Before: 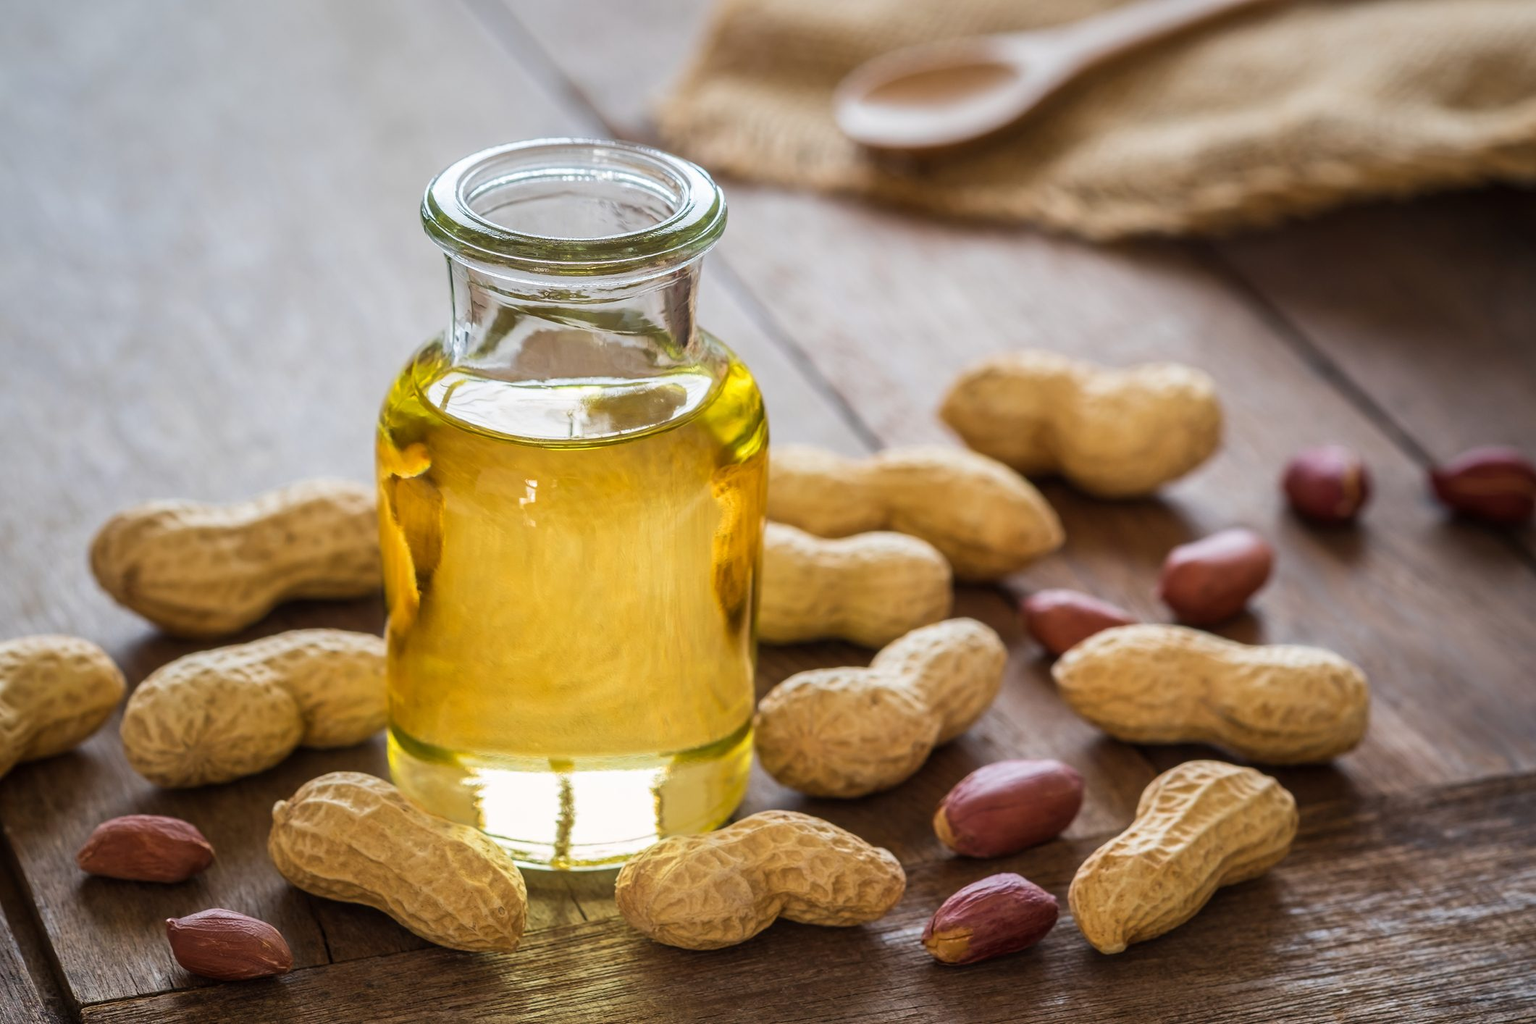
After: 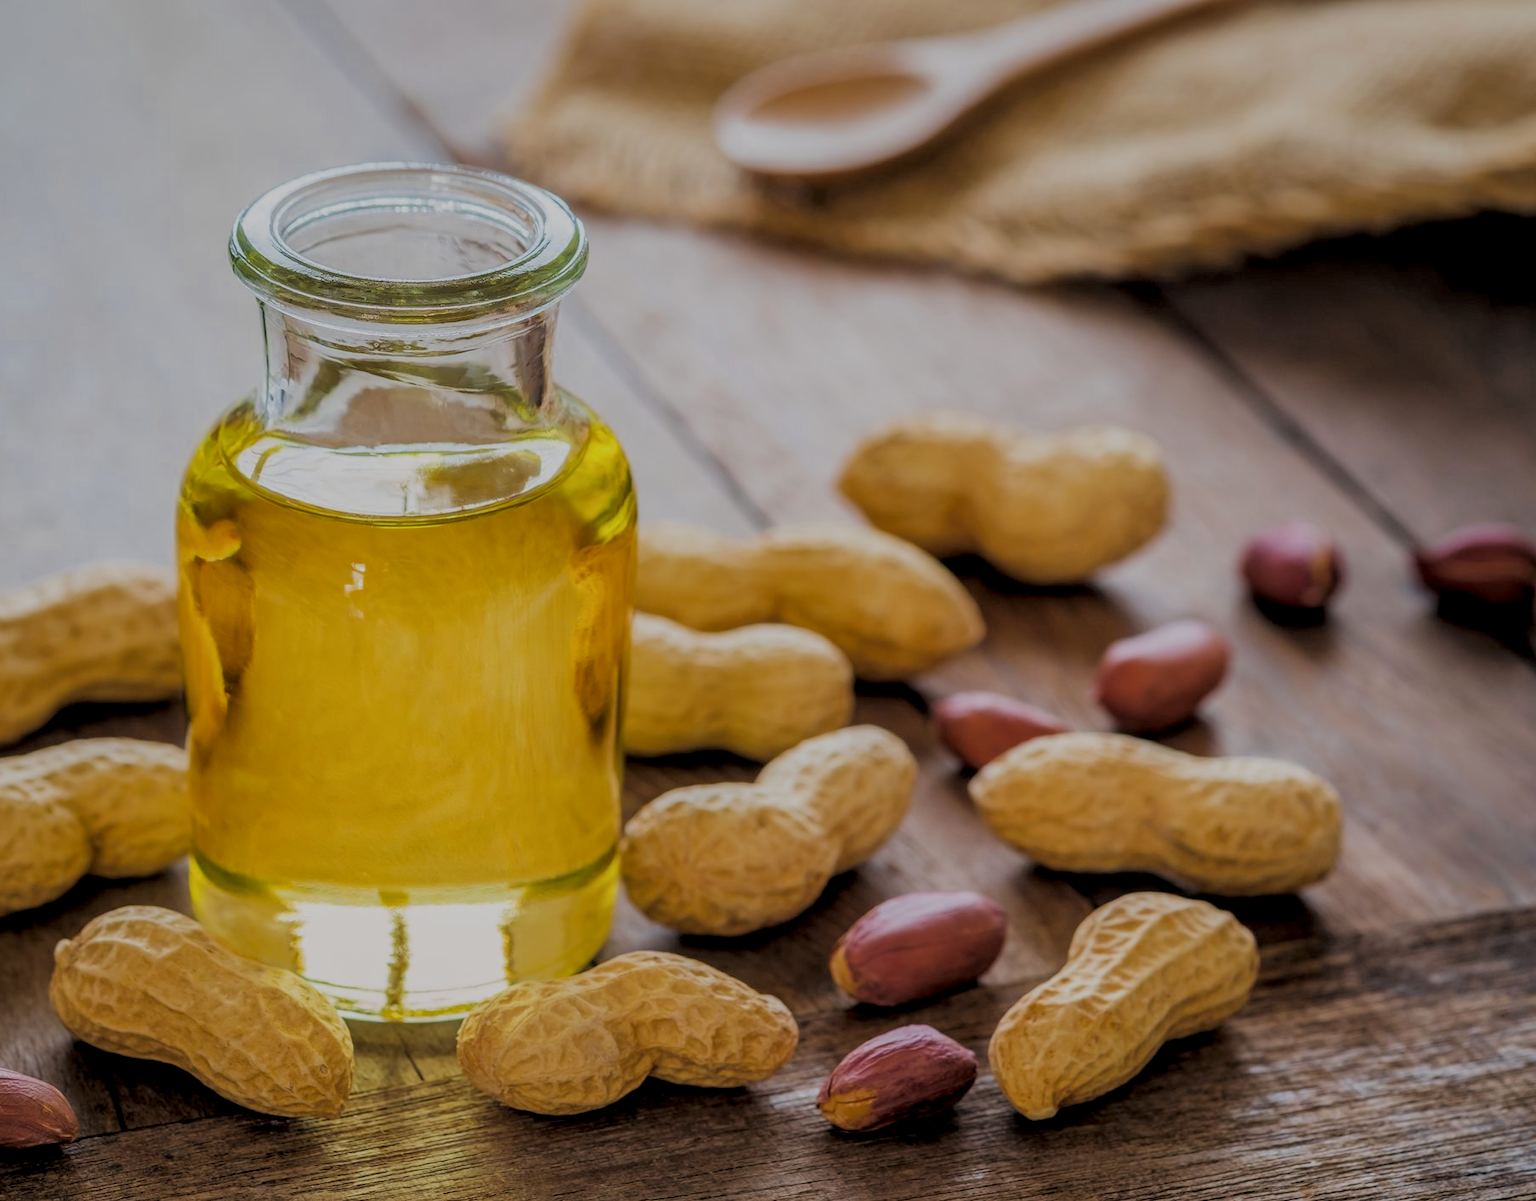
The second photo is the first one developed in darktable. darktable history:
color balance rgb: perceptual saturation grading › global saturation 10.617%
filmic rgb: middle gray luminance 3.4%, black relative exposure -6.02 EV, white relative exposure 6.37 EV, dynamic range scaling 22%, target black luminance 0%, hardness 2.33, latitude 45.98%, contrast 0.775, highlights saturation mix 99.85%, shadows ↔ highlights balance 0.187%
local contrast: on, module defaults
crop and rotate: left 14.797%
